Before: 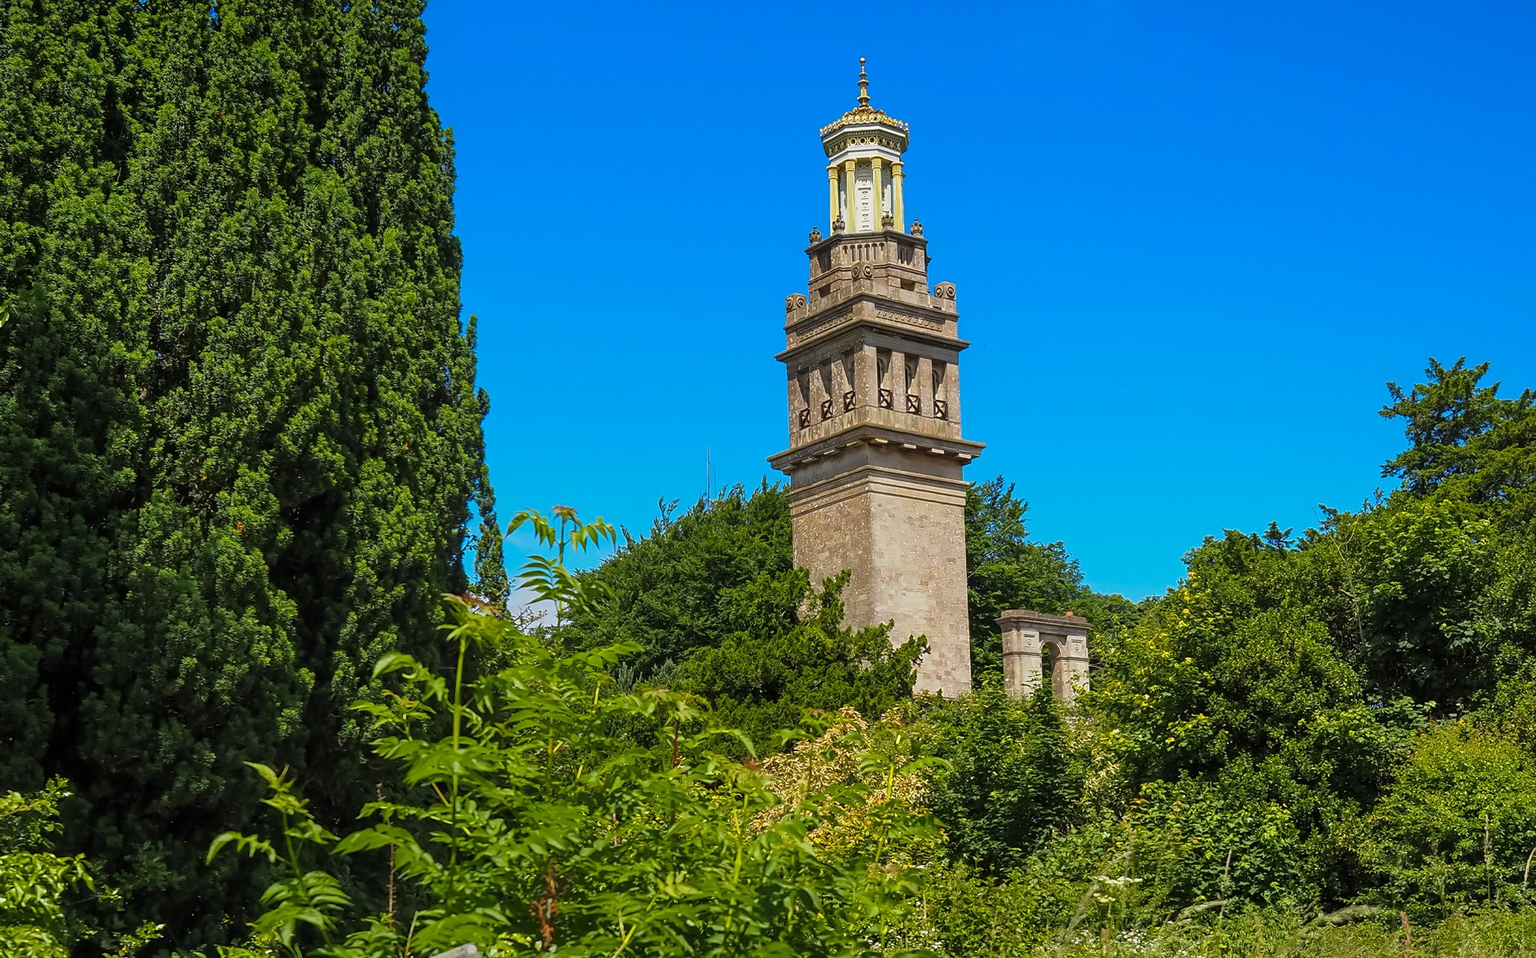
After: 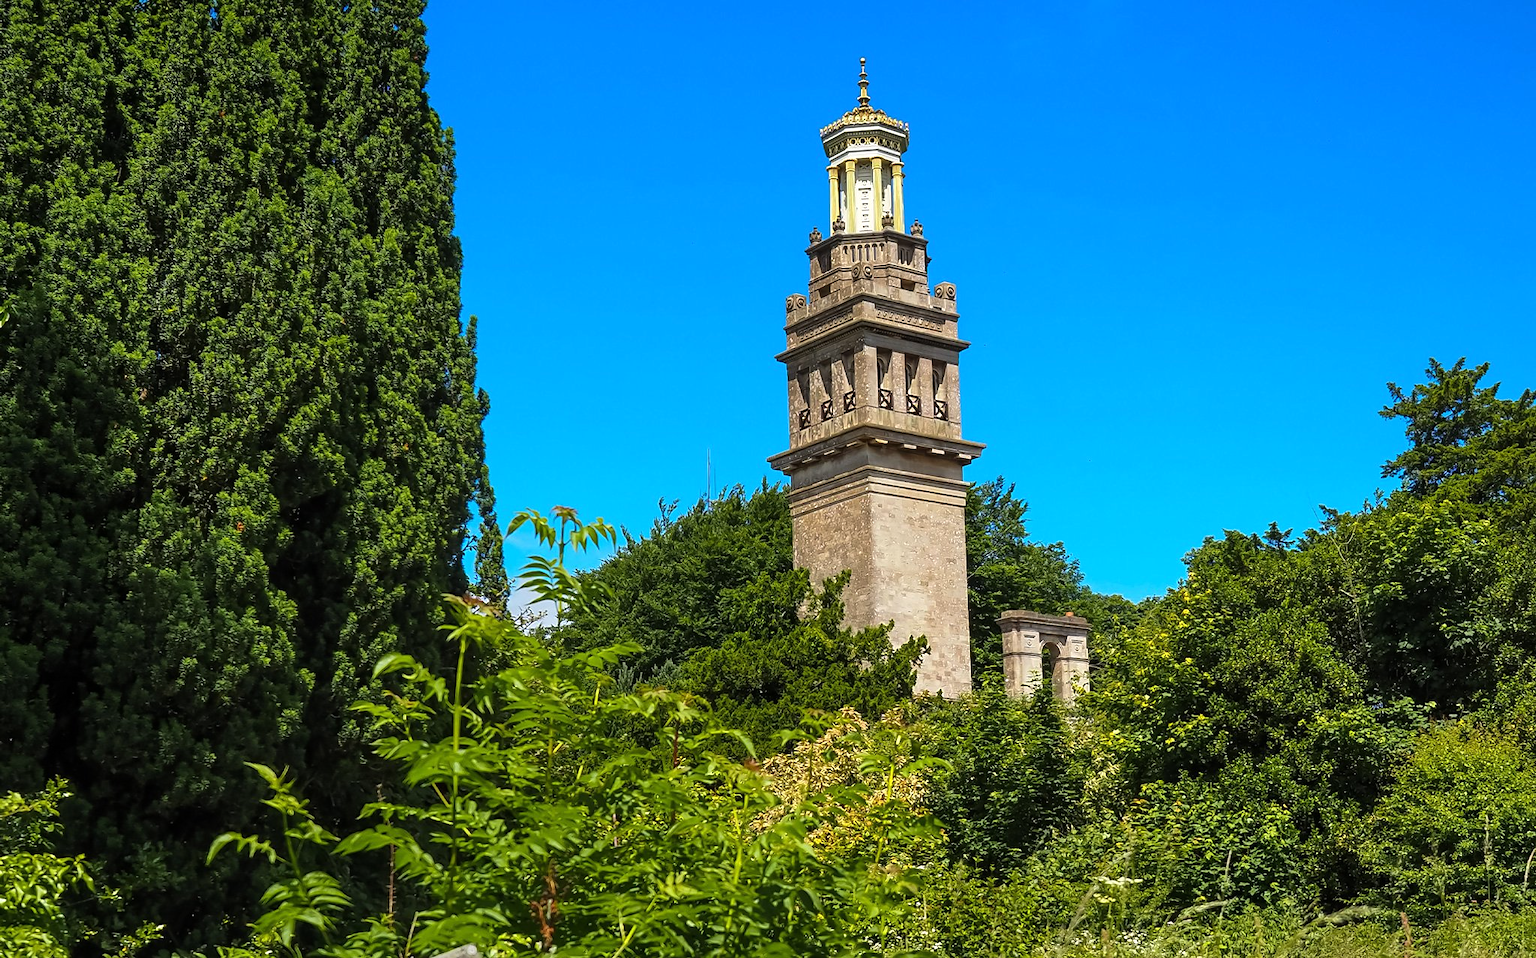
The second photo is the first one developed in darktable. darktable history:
levels: mode automatic
tone equalizer: -8 EV -0.378 EV, -7 EV -0.369 EV, -6 EV -0.343 EV, -5 EV -0.195 EV, -3 EV 0.221 EV, -2 EV 0.322 EV, -1 EV 0.397 EV, +0 EV 0.398 EV, edges refinement/feathering 500, mask exposure compensation -1.57 EV, preserve details no
